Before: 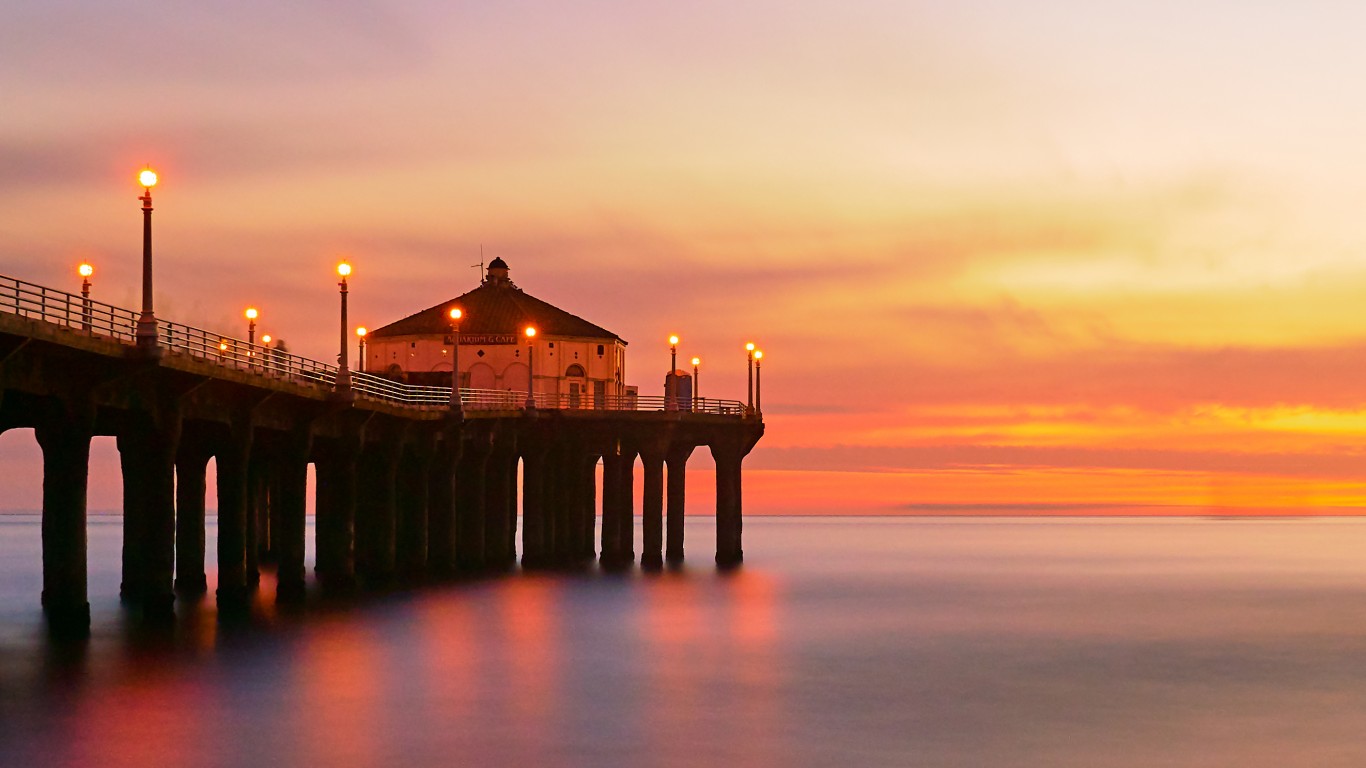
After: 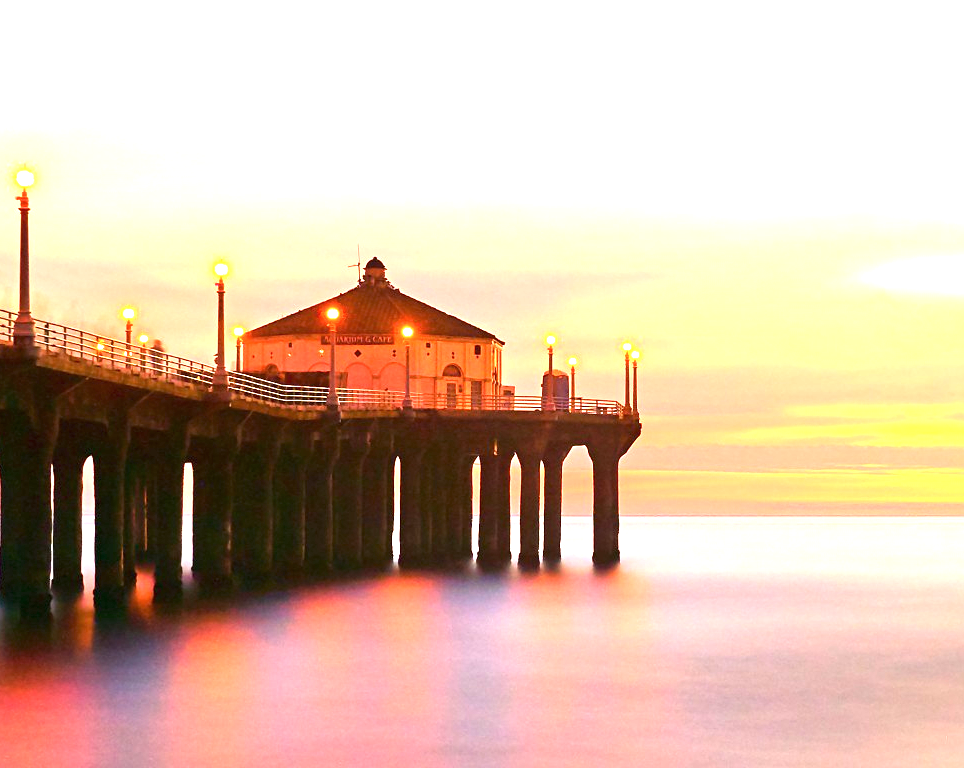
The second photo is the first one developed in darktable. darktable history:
crop and rotate: left 9.071%, right 20.308%
exposure: exposure 2.019 EV, compensate highlight preservation false
contrast brightness saturation: saturation -0.04
